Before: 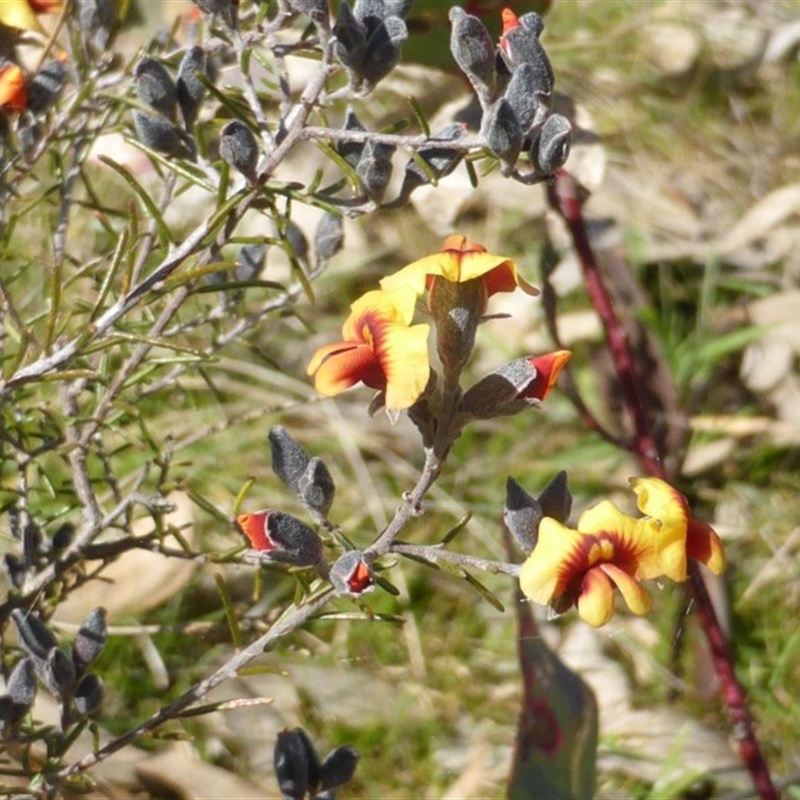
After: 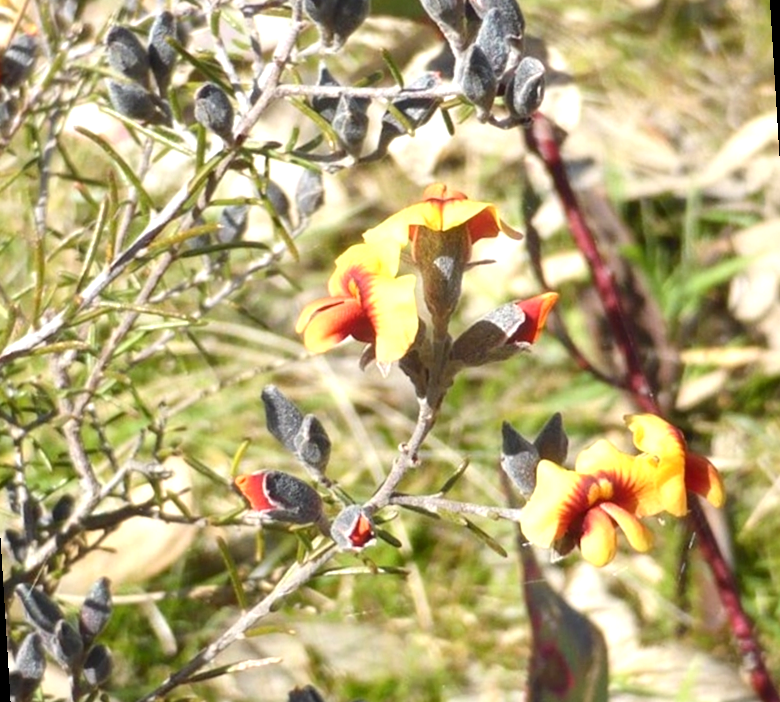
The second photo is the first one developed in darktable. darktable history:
crop: left 0.434%, top 0.485%, right 0.244%, bottom 0.386%
contrast brightness saturation: contrast 0.1, brightness 0.02, saturation 0.02
exposure: exposure 0.657 EV, compensate highlight preservation false
rotate and perspective: rotation -3.52°, crop left 0.036, crop right 0.964, crop top 0.081, crop bottom 0.919
